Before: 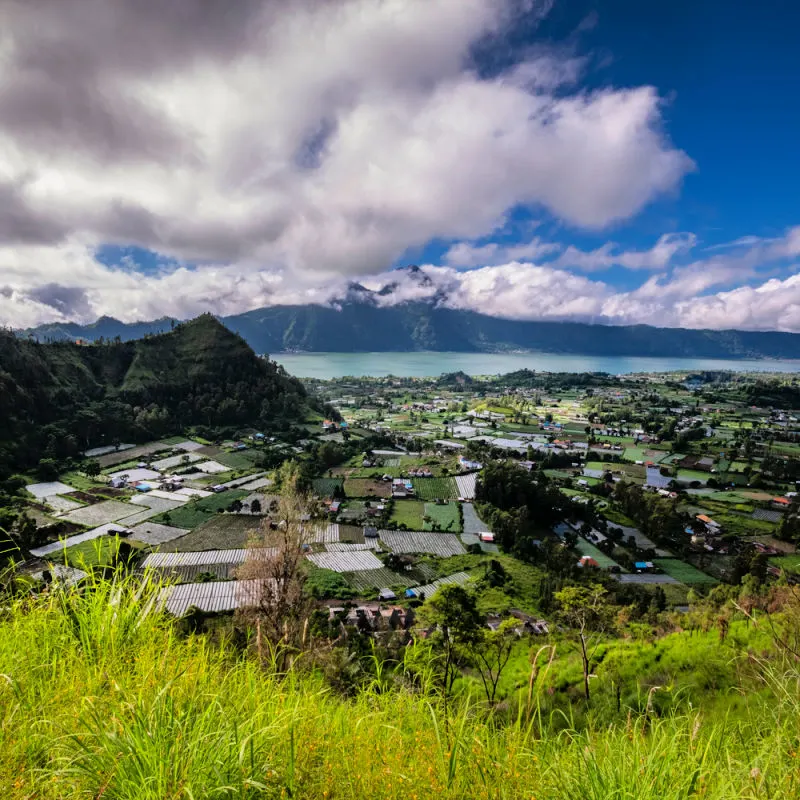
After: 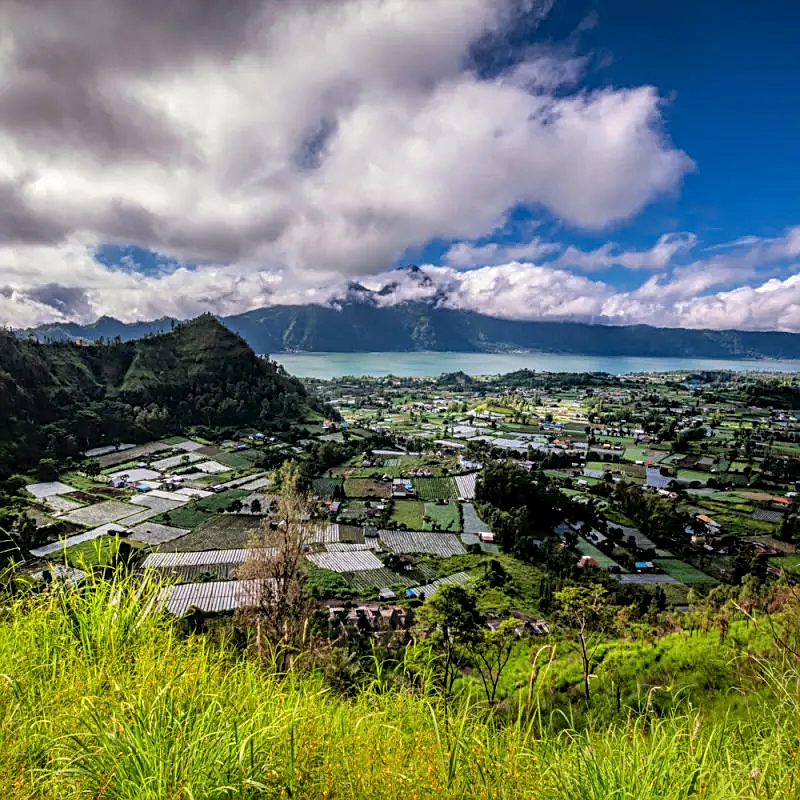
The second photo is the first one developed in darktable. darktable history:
white balance: red 1, blue 1
sharpen: on, module defaults
exposure: compensate highlight preservation false
local contrast: on, module defaults
